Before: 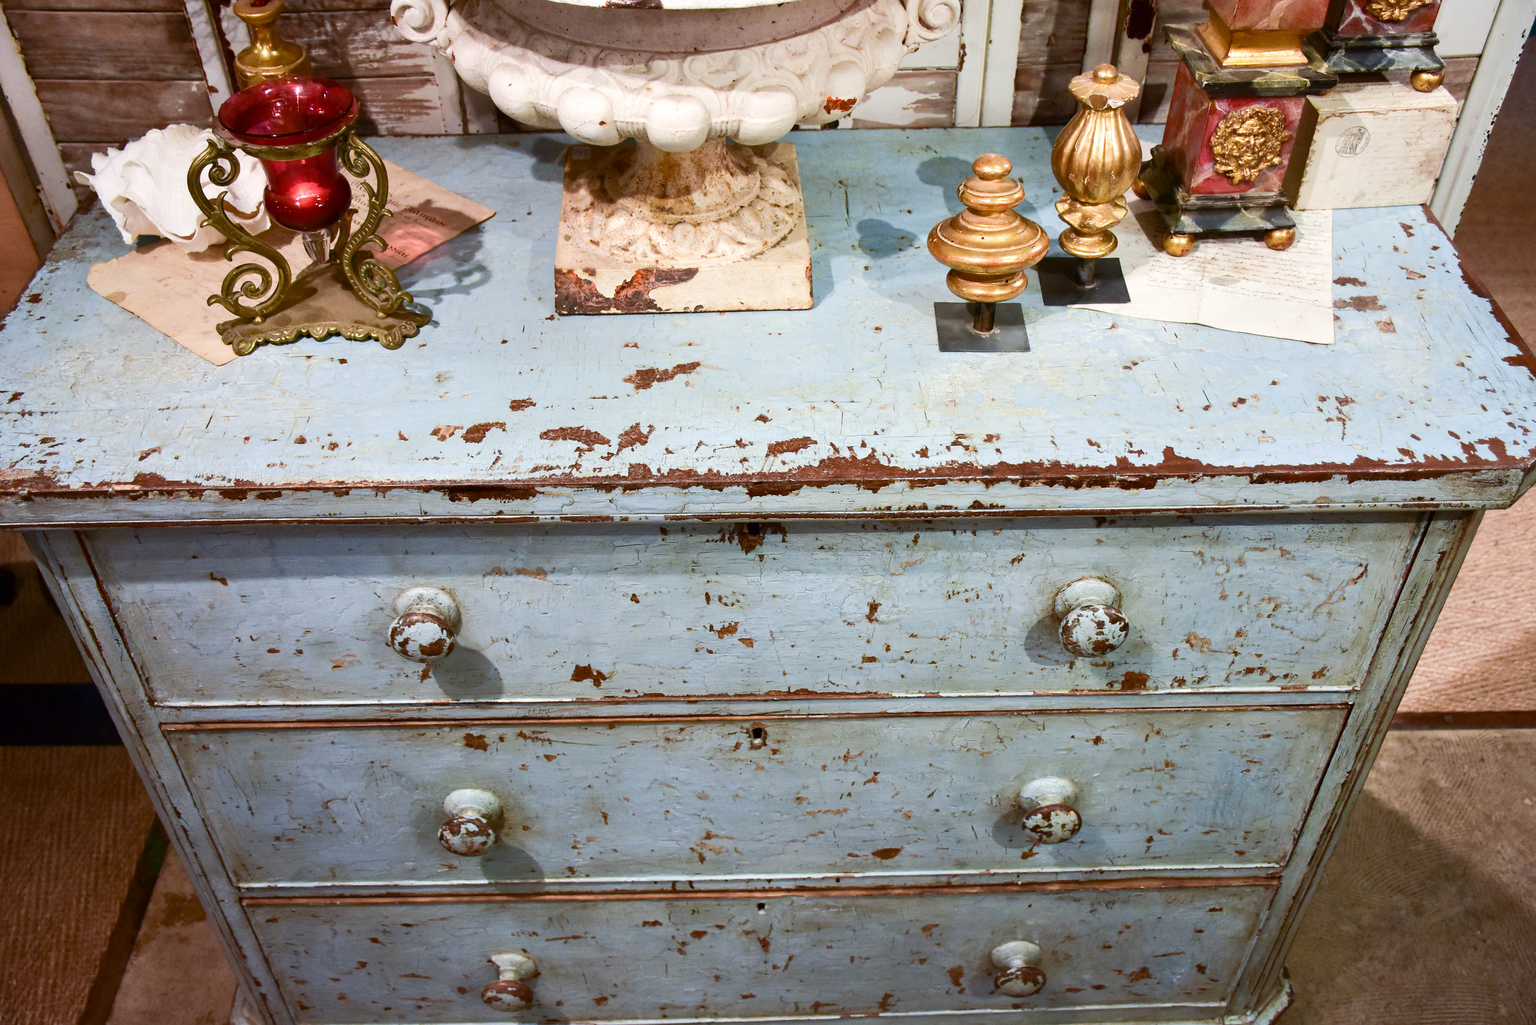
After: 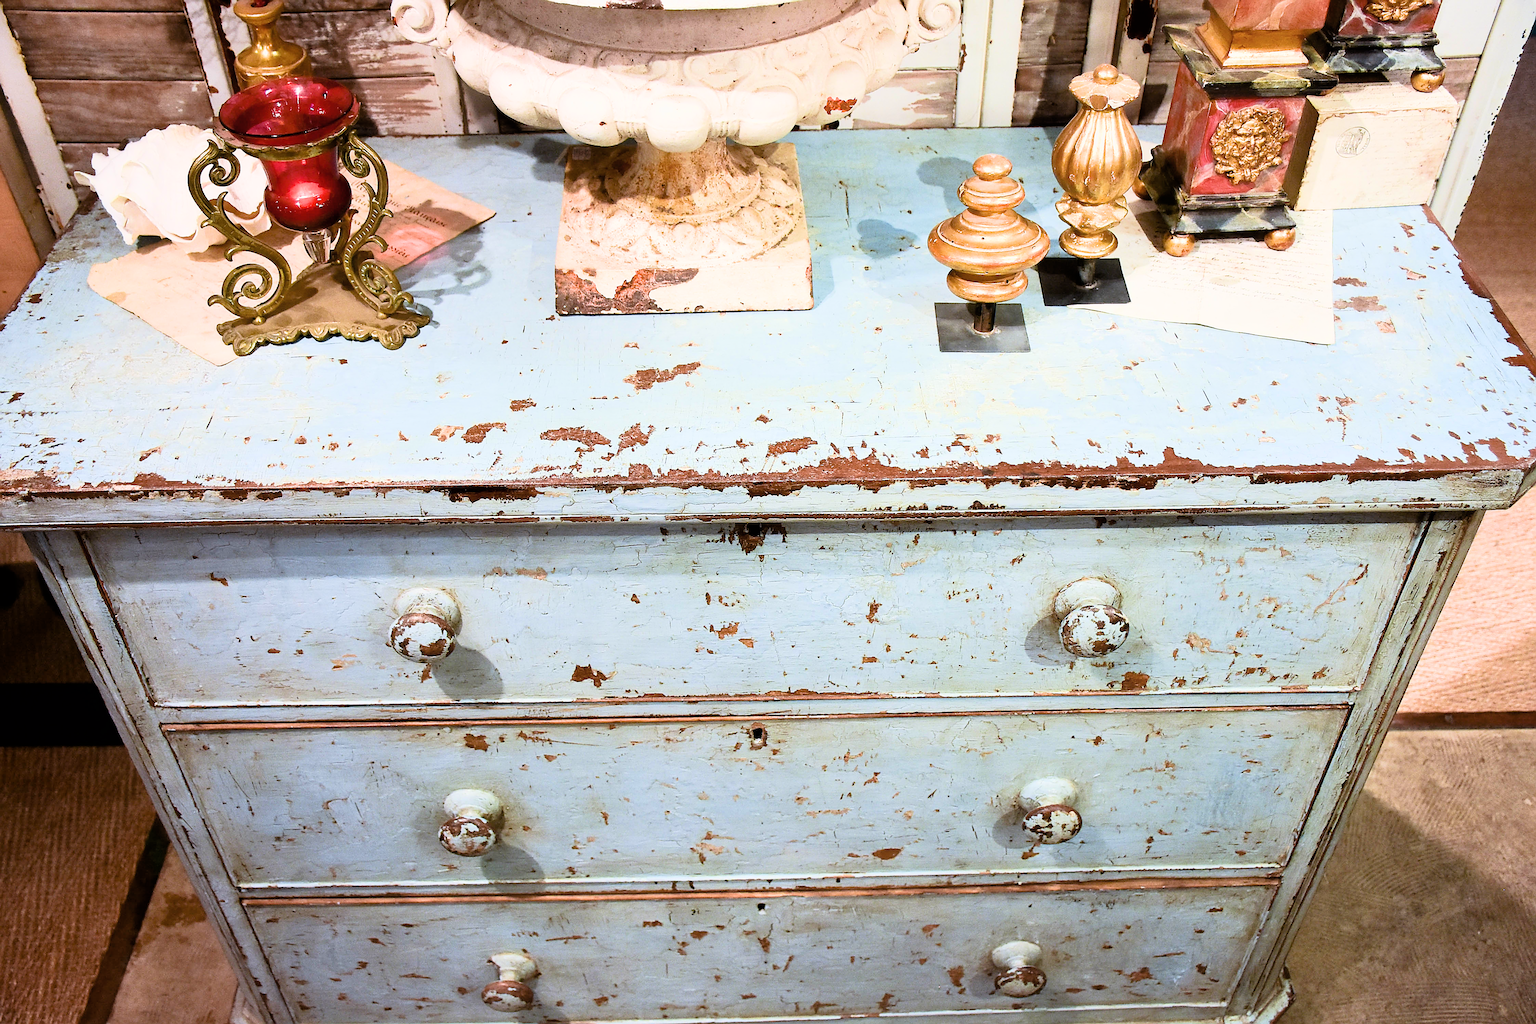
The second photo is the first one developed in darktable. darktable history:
contrast equalizer: octaves 7, y [[0.6 ×6], [0.55 ×6], [0 ×6], [0 ×6], [0 ×6]], mix -0.31
sharpen: radius 1.735, amount 1.284
filmic rgb: black relative exposure -5.14 EV, white relative exposure 3.96 EV, threshold 5.94 EV, hardness 2.9, contrast 1.297, color science v6 (2022), enable highlight reconstruction true
exposure: black level correction 0, exposure 1 EV, compensate highlight preservation false
